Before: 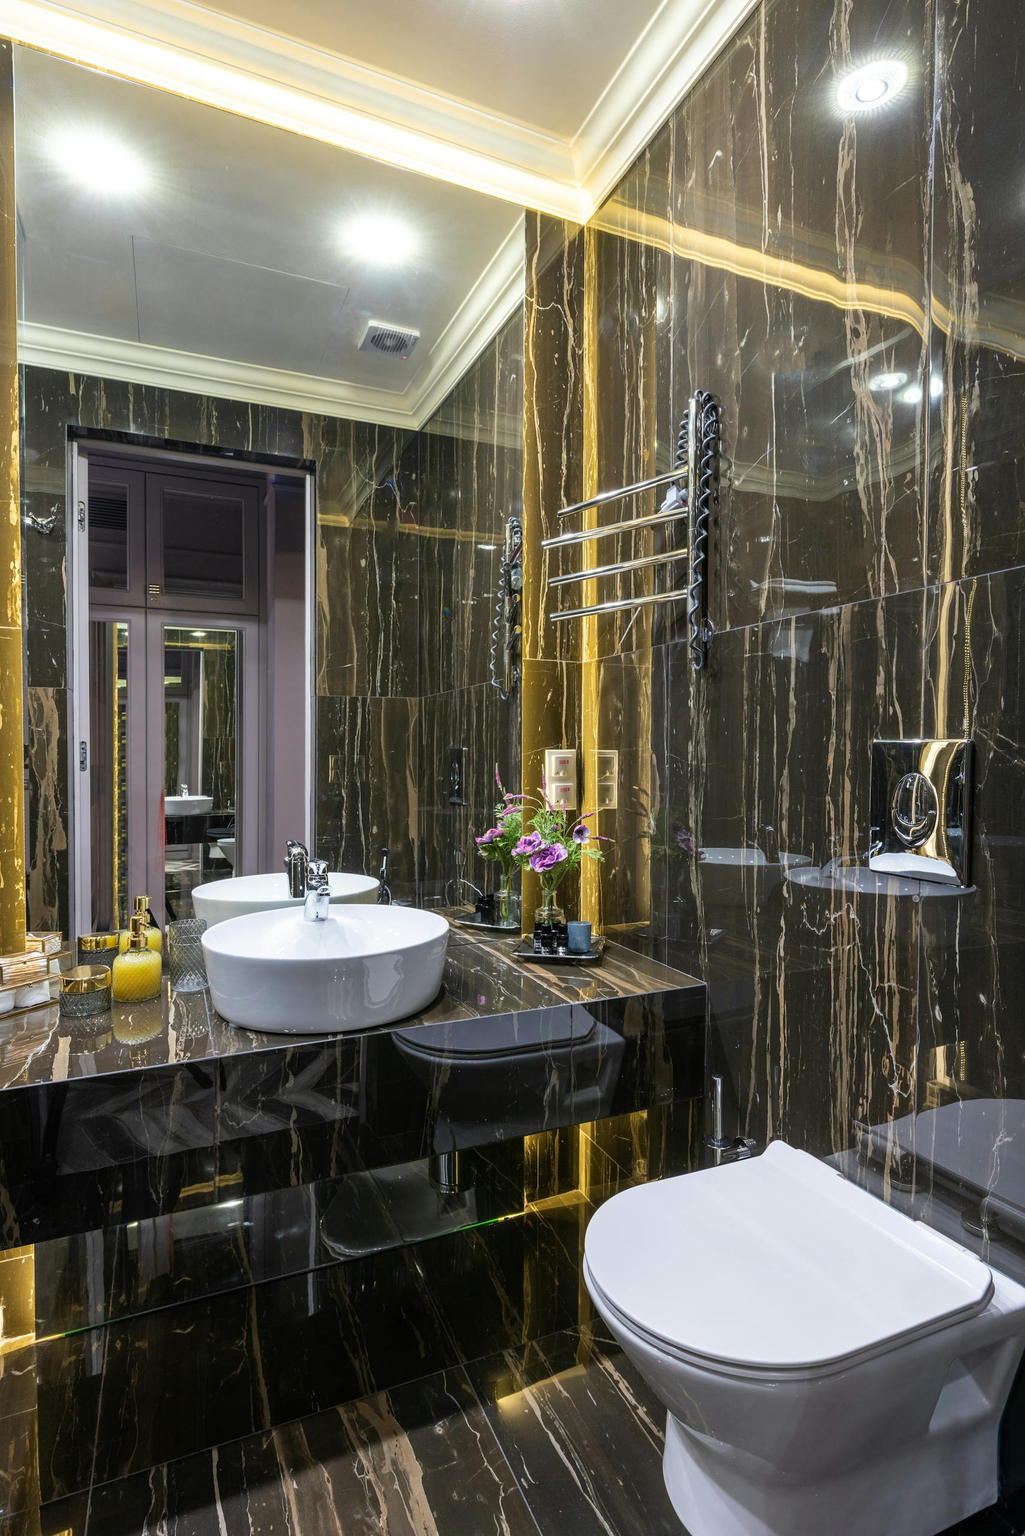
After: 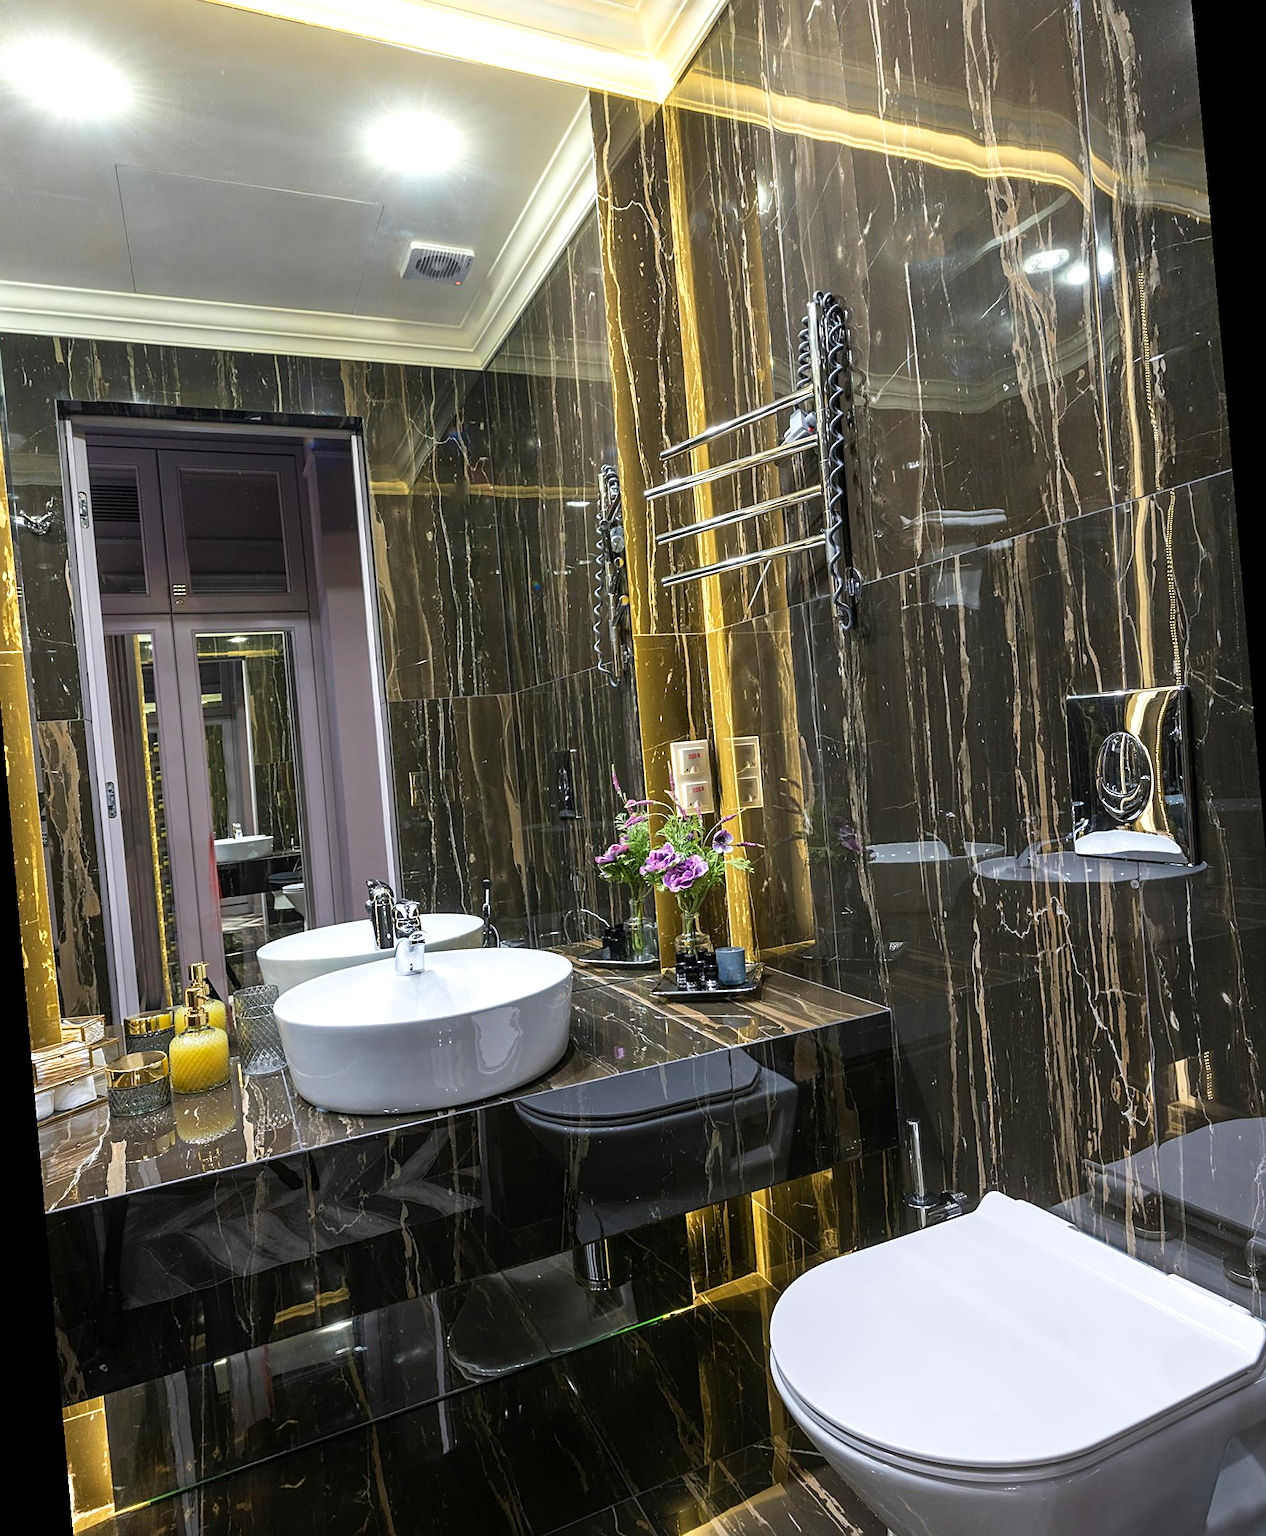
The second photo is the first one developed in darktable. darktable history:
sharpen: on, module defaults
levels: levels [0, 0.476, 0.951]
rotate and perspective: rotation -5°, crop left 0.05, crop right 0.952, crop top 0.11, crop bottom 0.89
